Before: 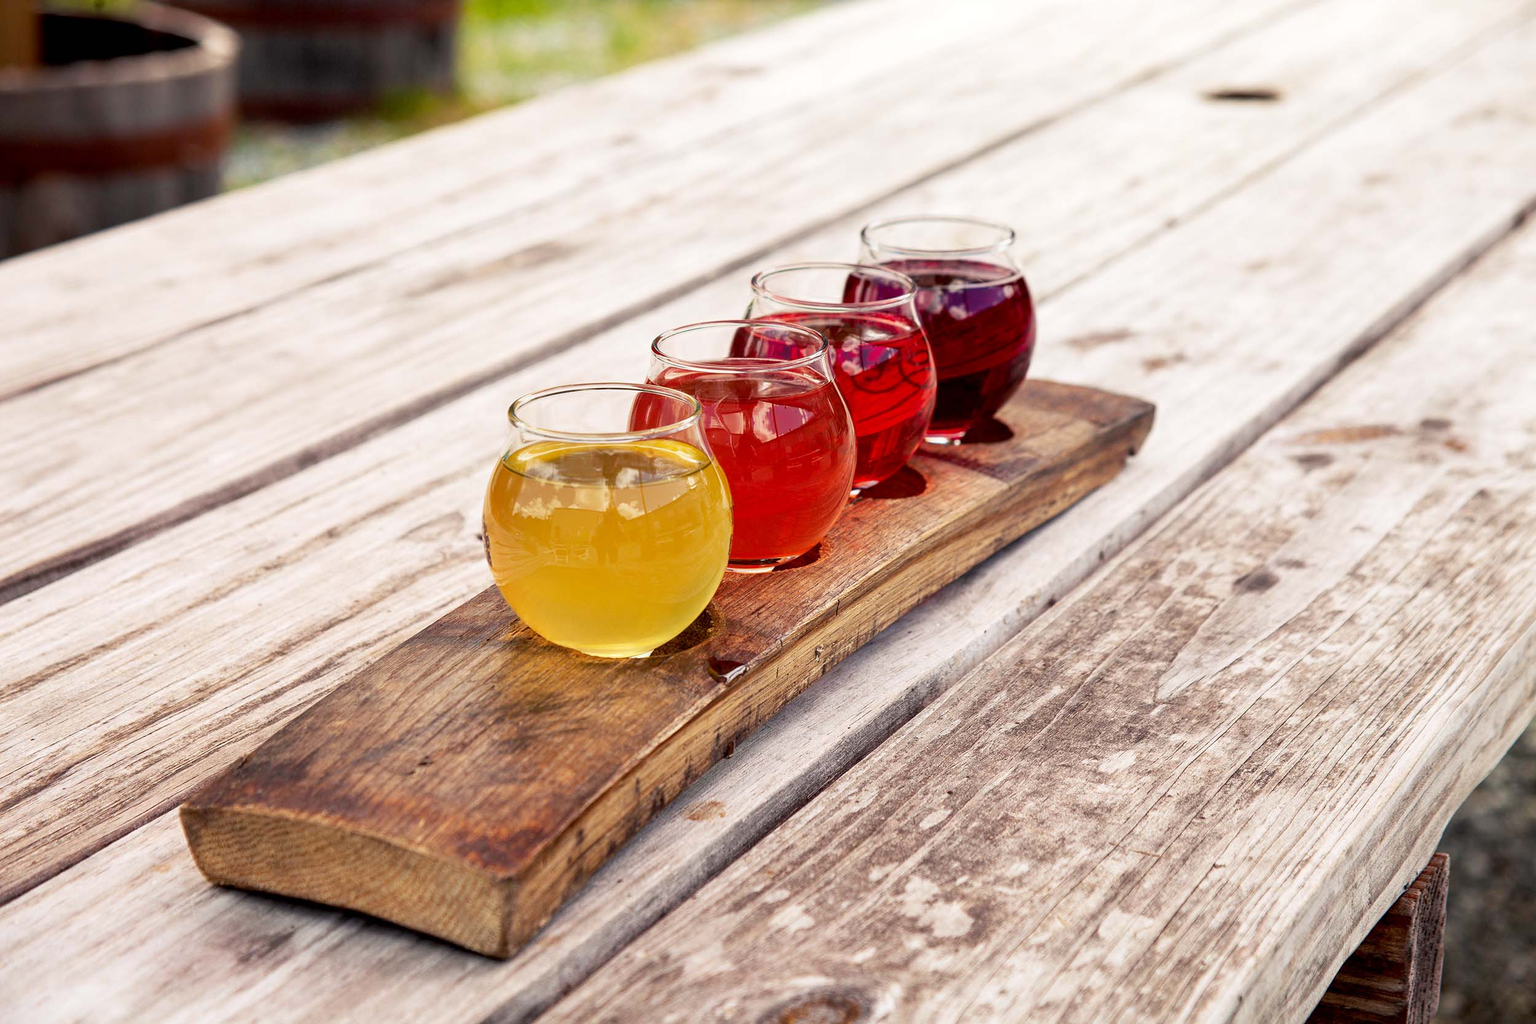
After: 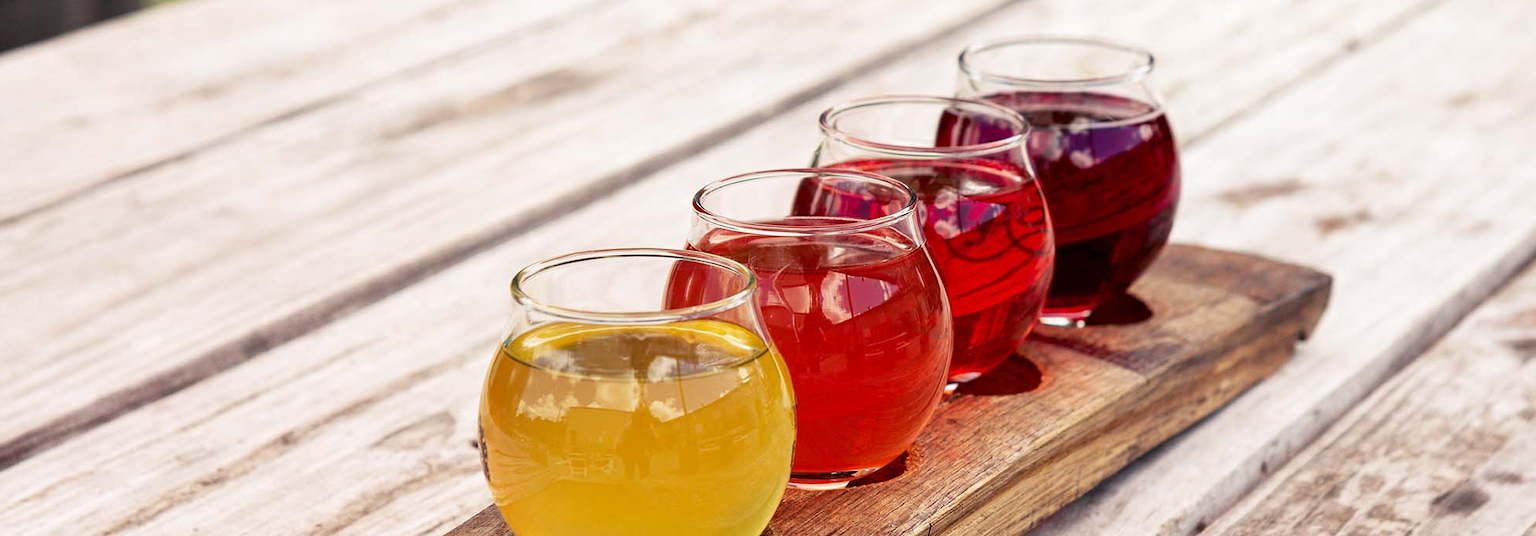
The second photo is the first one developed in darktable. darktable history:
crop: left 6.885%, top 18.346%, right 14.286%, bottom 40.362%
